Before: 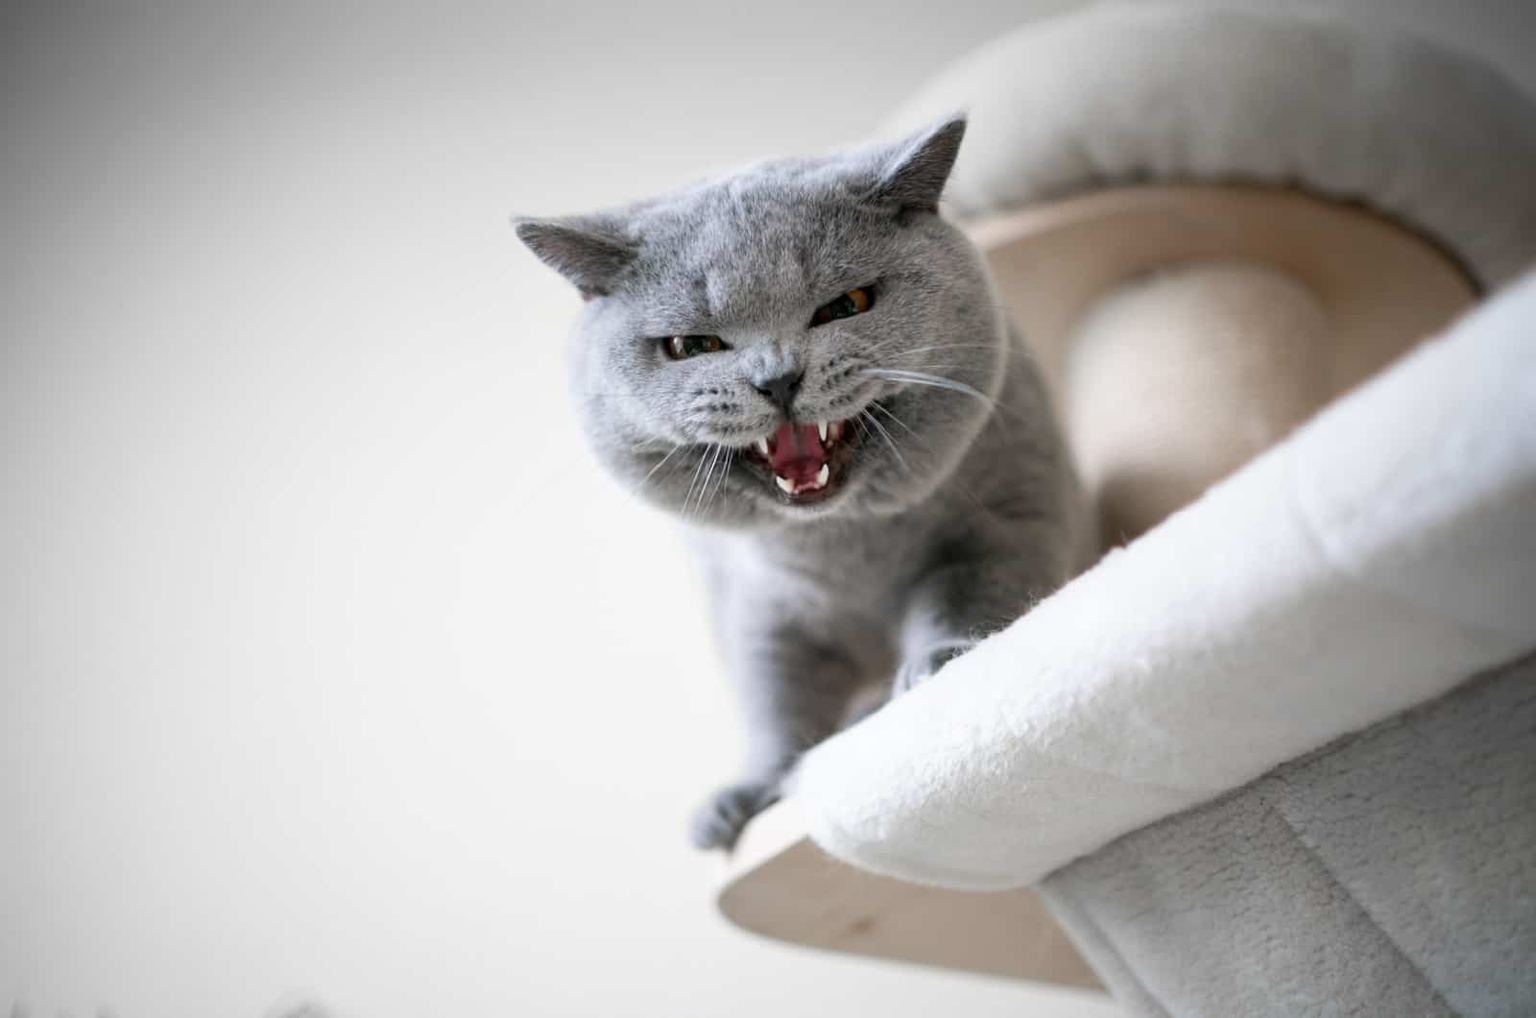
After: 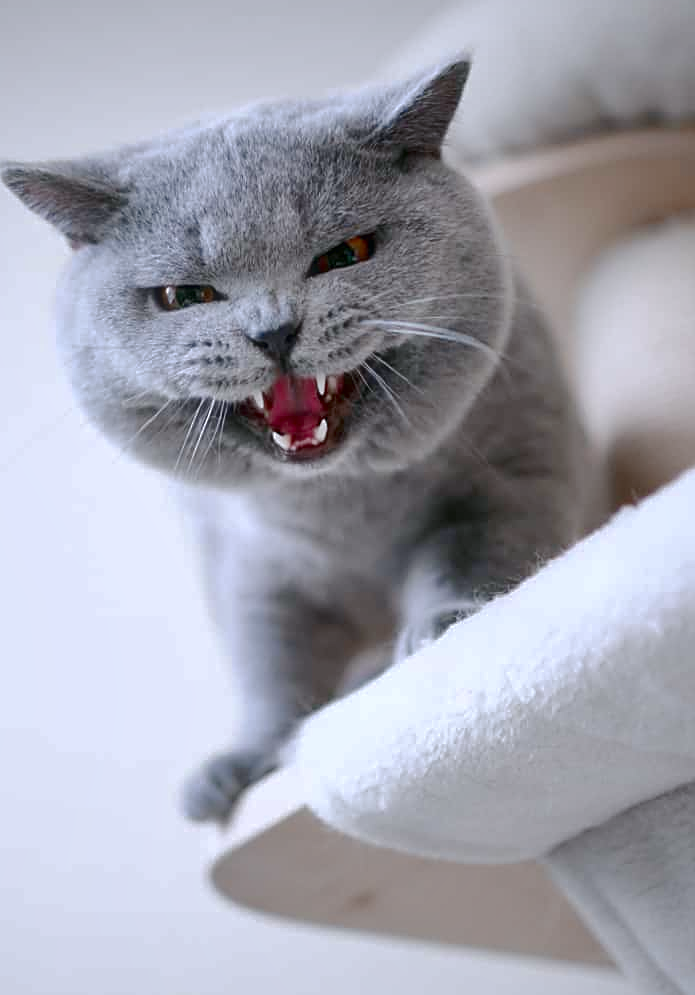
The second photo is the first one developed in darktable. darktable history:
crop: left 33.548%, top 6.054%, right 23.011%
sharpen: on, module defaults
contrast brightness saturation: brightness -0.253, saturation 0.2
color calibration: illuminant as shot in camera, x 0.358, y 0.373, temperature 4628.91 K, saturation algorithm version 1 (2020)
shadows and highlights: on, module defaults
base curve: curves: ch0 [(0, 0) (0.158, 0.273) (0.879, 0.895) (1, 1)], preserve colors none
haze removal: strength -0.083, distance 0.36, compatibility mode true, adaptive false
